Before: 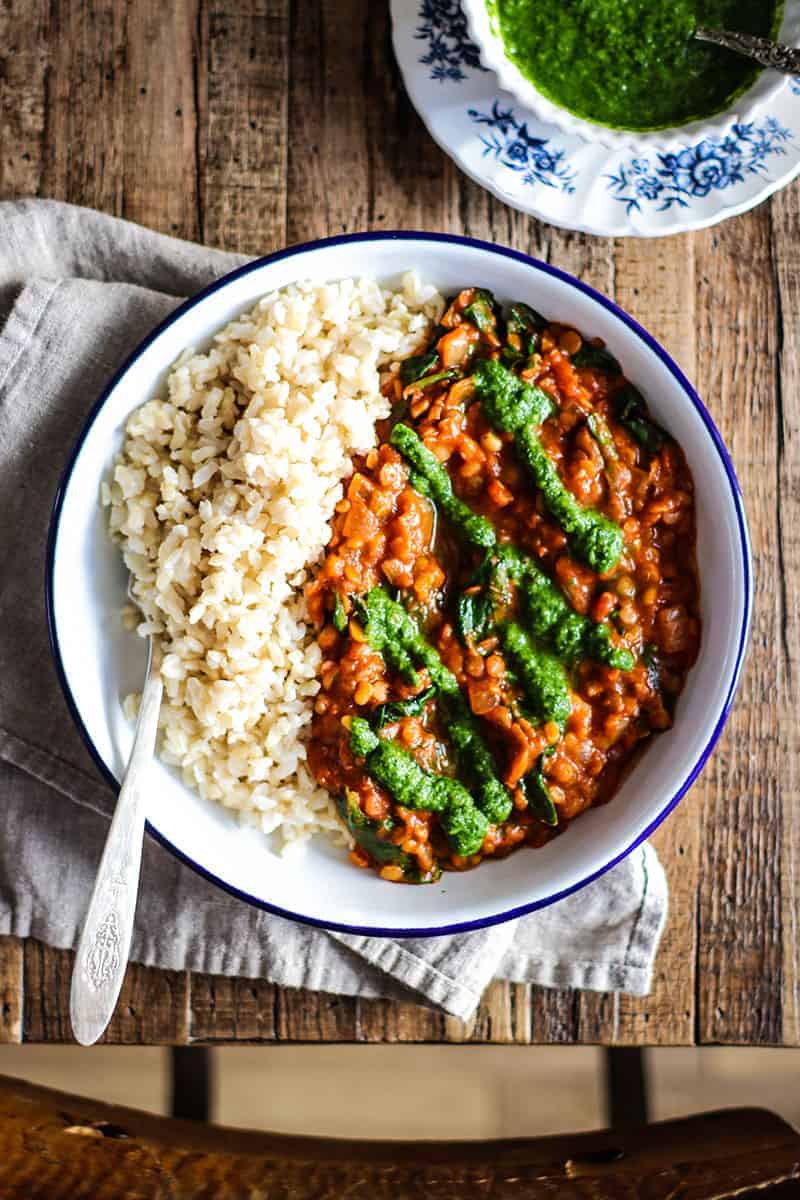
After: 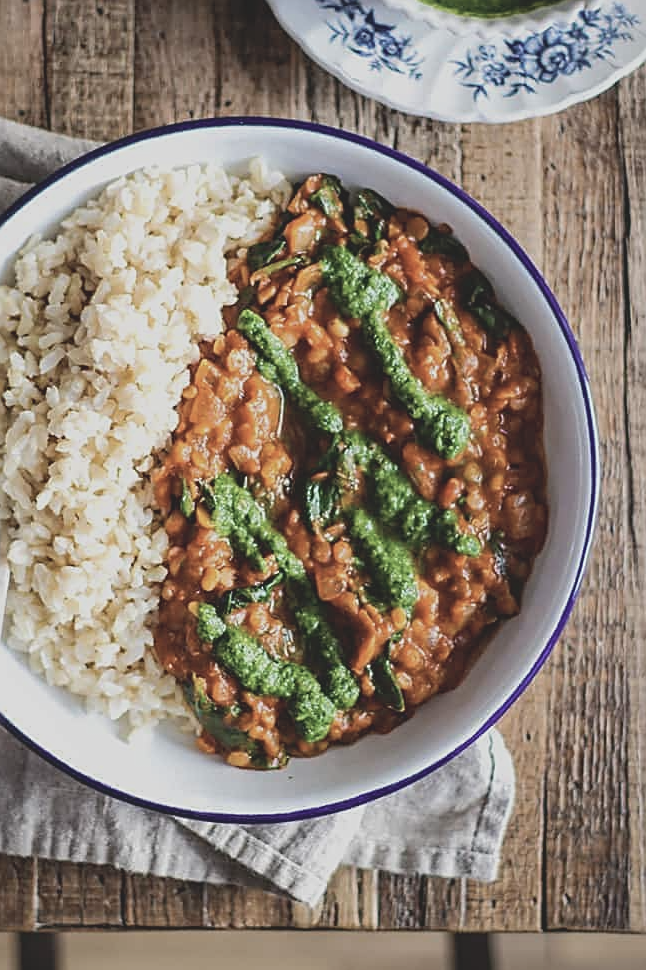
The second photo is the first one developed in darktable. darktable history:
sharpen: on, module defaults
contrast brightness saturation: contrast -0.26, saturation -0.43
crop: left 19.159%, top 9.58%, bottom 9.58%
